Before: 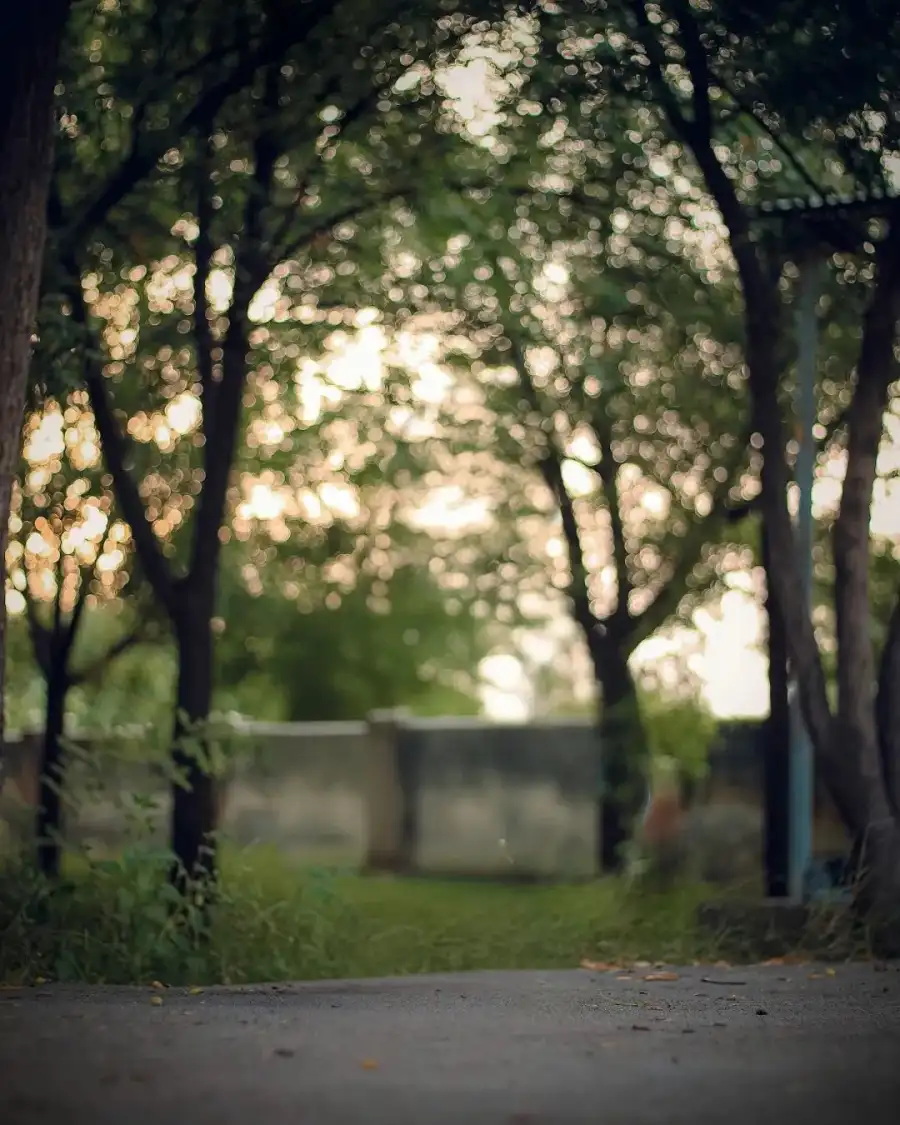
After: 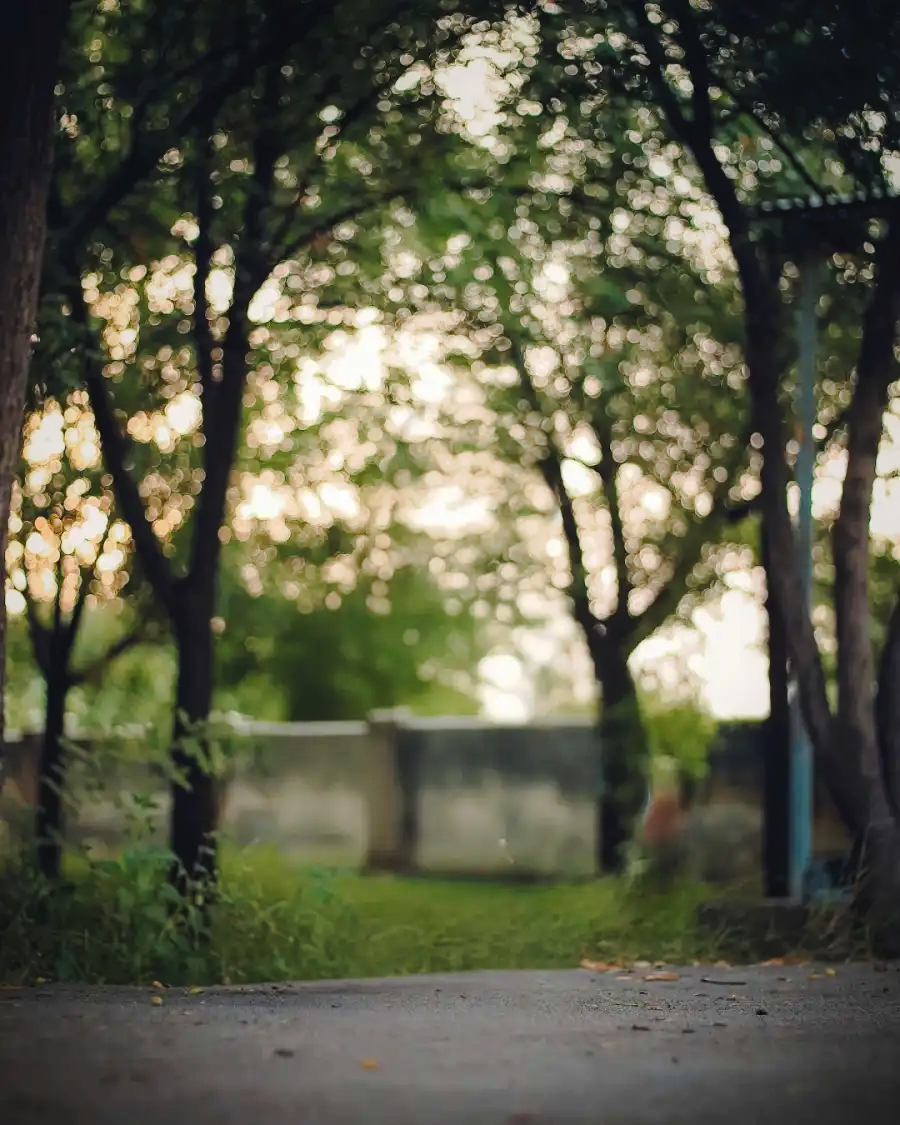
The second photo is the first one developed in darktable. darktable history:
tone curve: curves: ch0 [(0, 0) (0.003, 0.031) (0.011, 0.041) (0.025, 0.054) (0.044, 0.06) (0.069, 0.083) (0.1, 0.108) (0.136, 0.135) (0.177, 0.179) (0.224, 0.231) (0.277, 0.294) (0.335, 0.378) (0.399, 0.463) (0.468, 0.552) (0.543, 0.627) (0.623, 0.694) (0.709, 0.776) (0.801, 0.849) (0.898, 0.905) (1, 1)], preserve colors none
